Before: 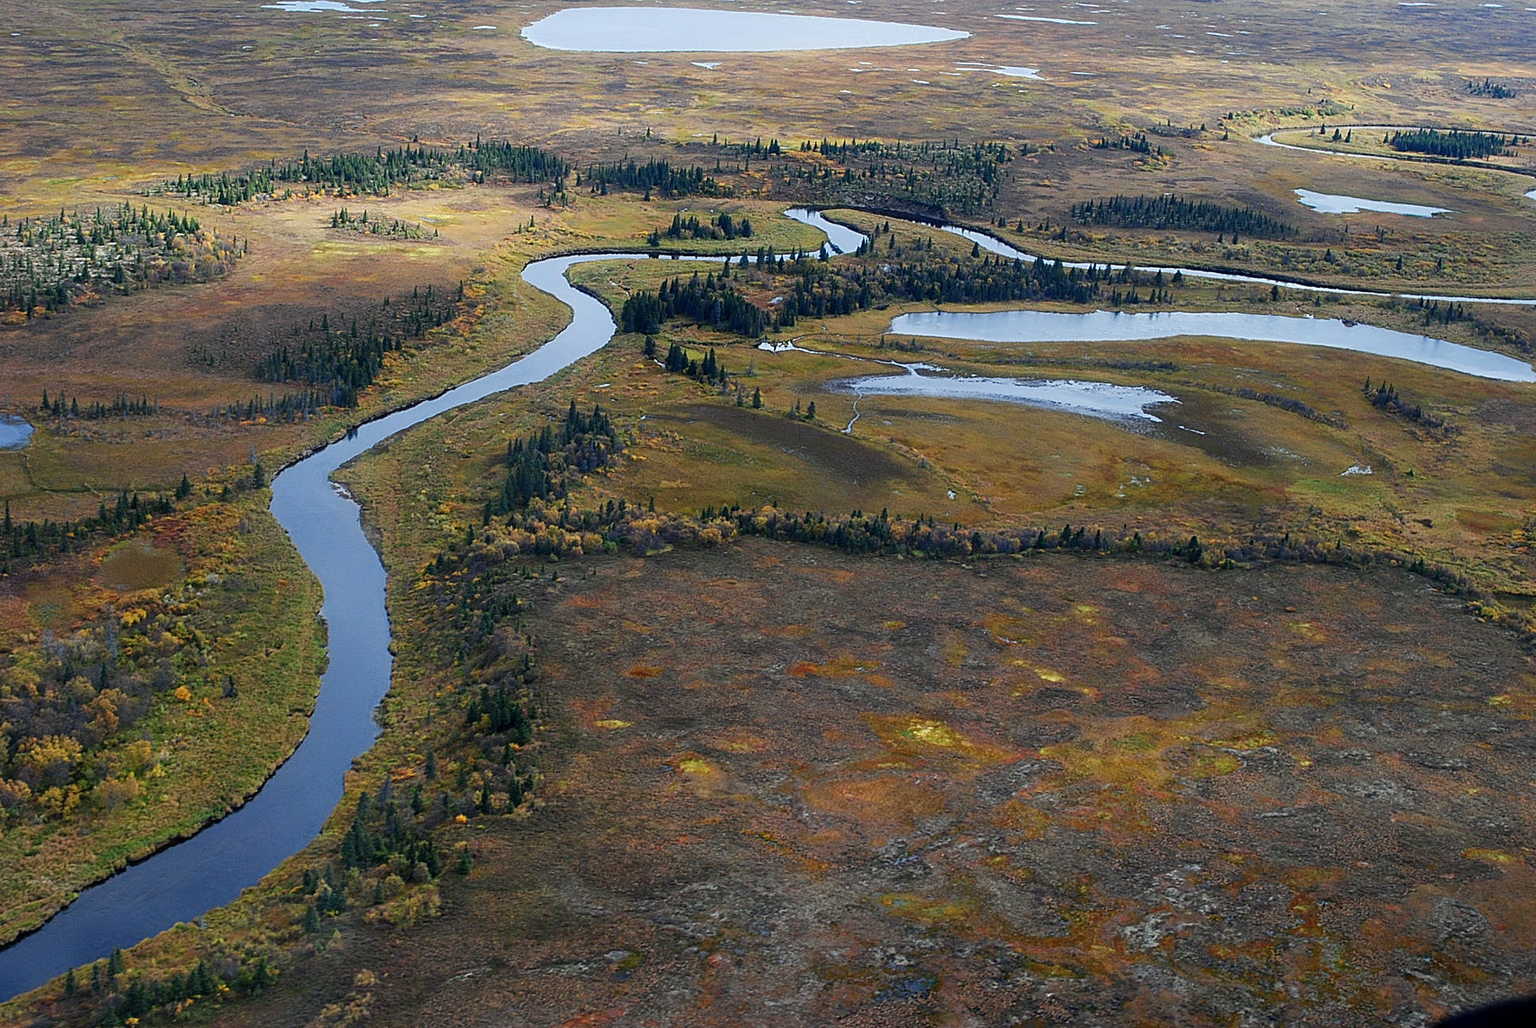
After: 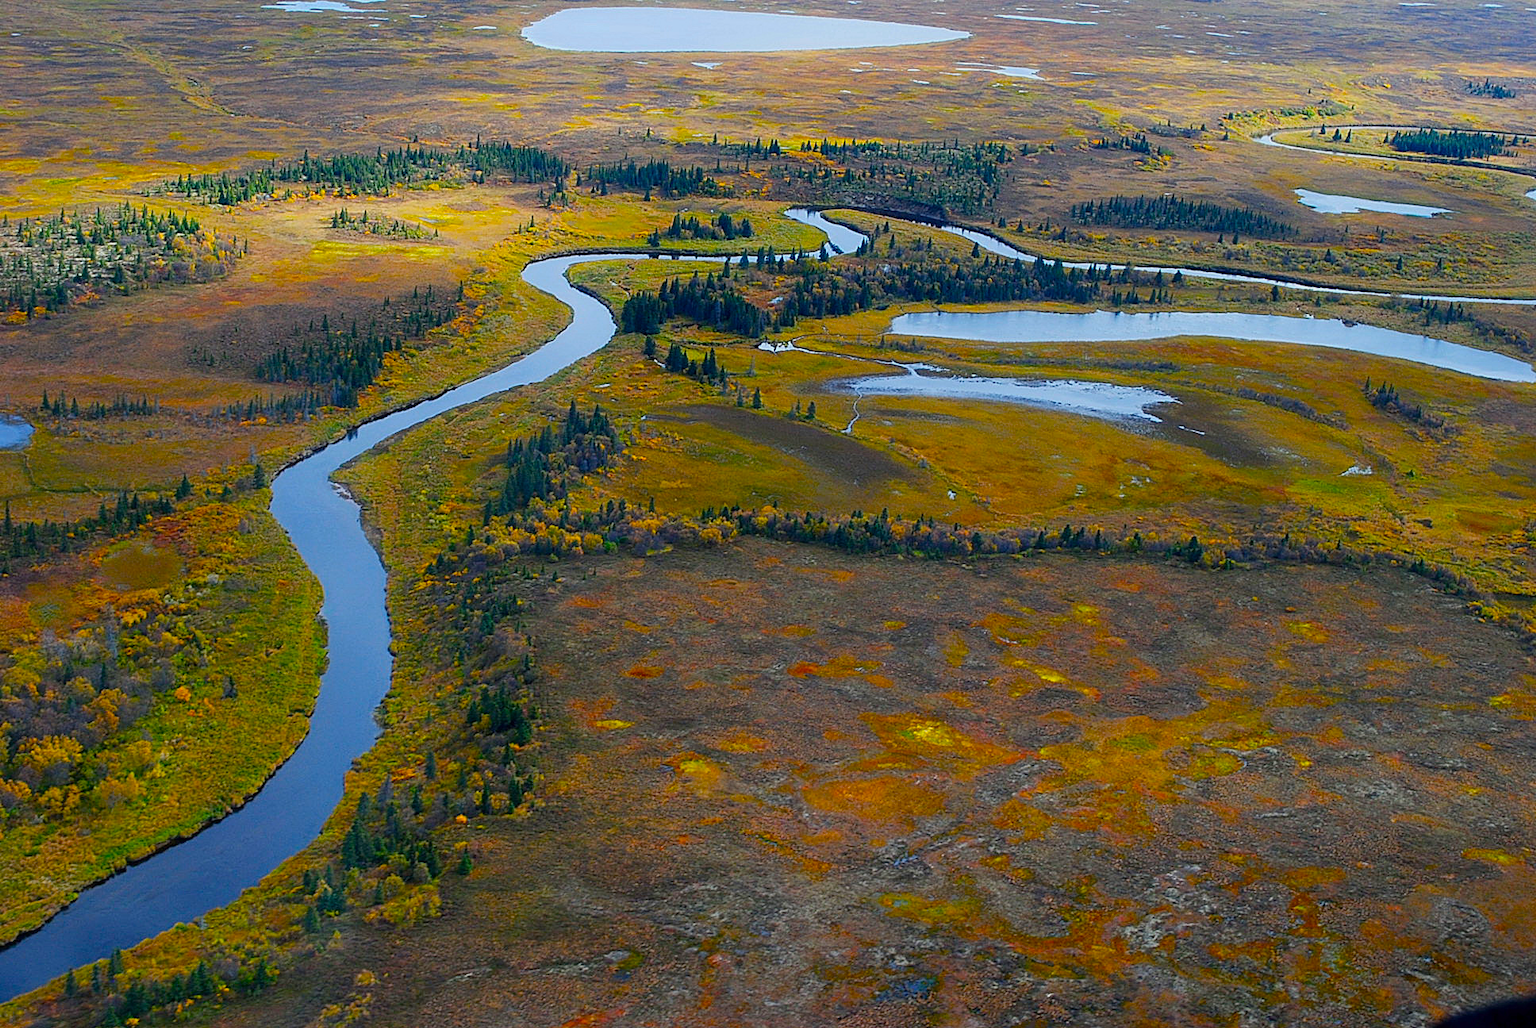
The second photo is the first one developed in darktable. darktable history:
color balance: input saturation 134.34%, contrast -10.04%, contrast fulcrum 19.67%, output saturation 133.51%
contrast brightness saturation: saturation -0.05
